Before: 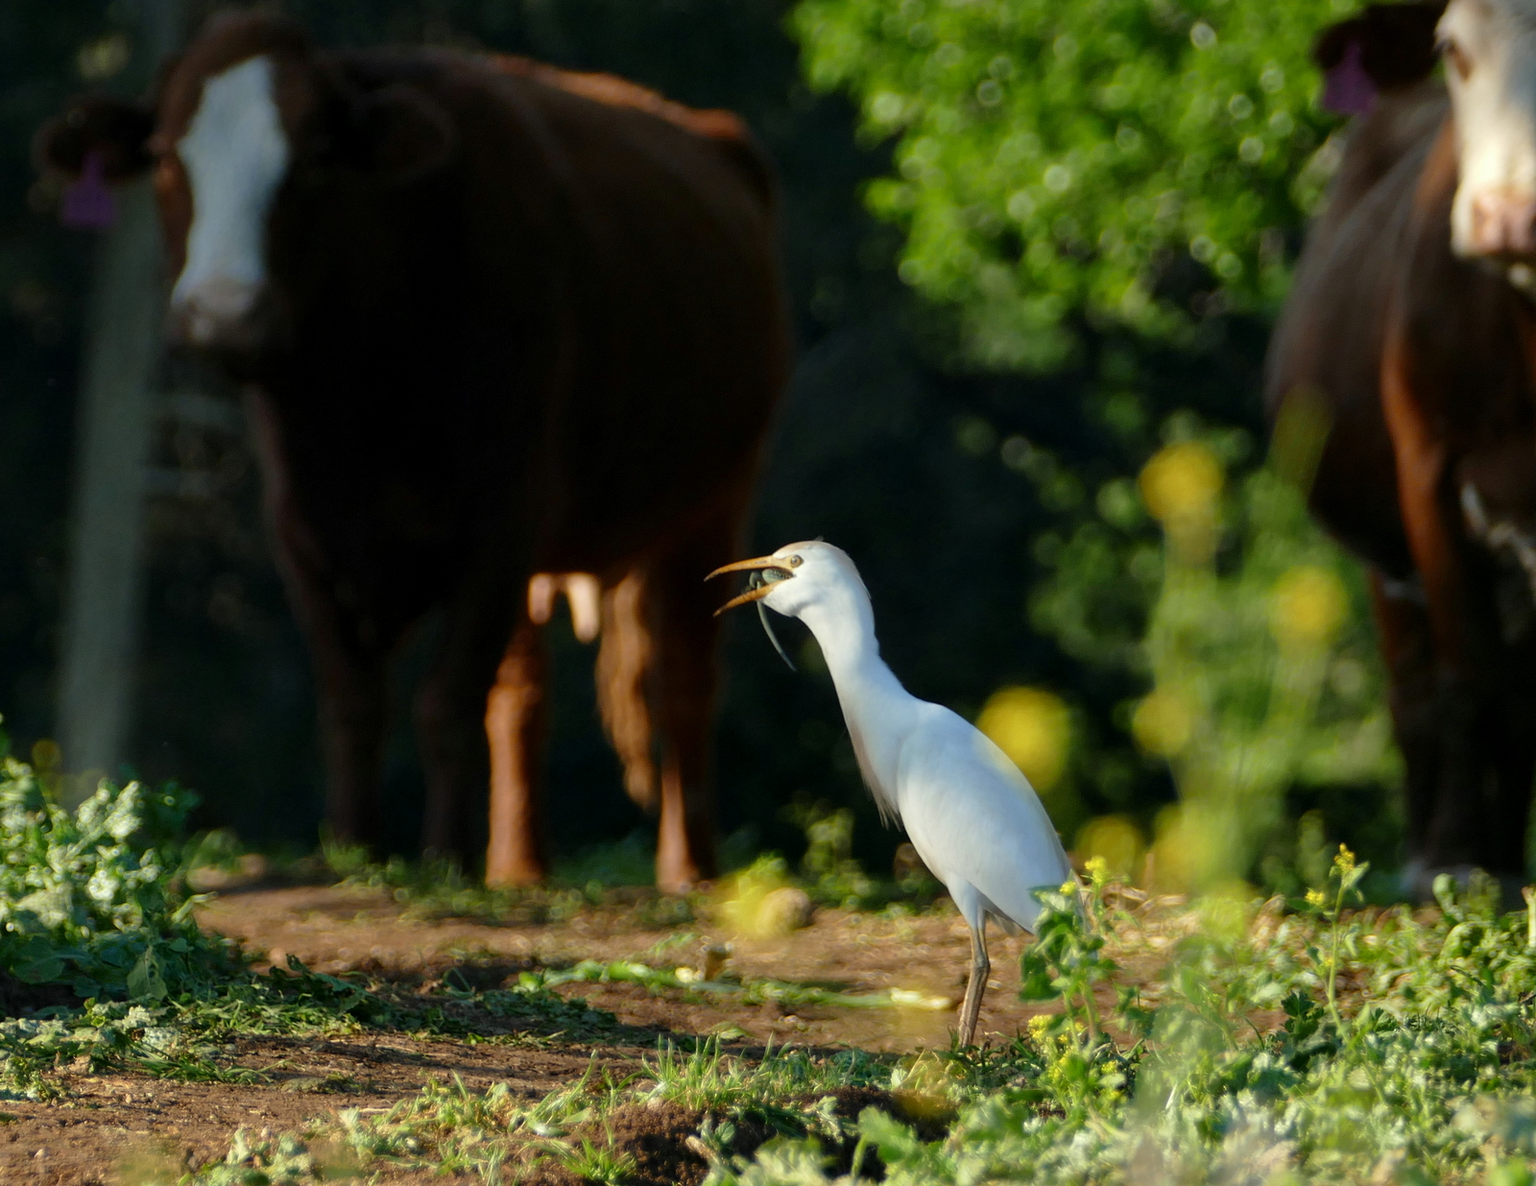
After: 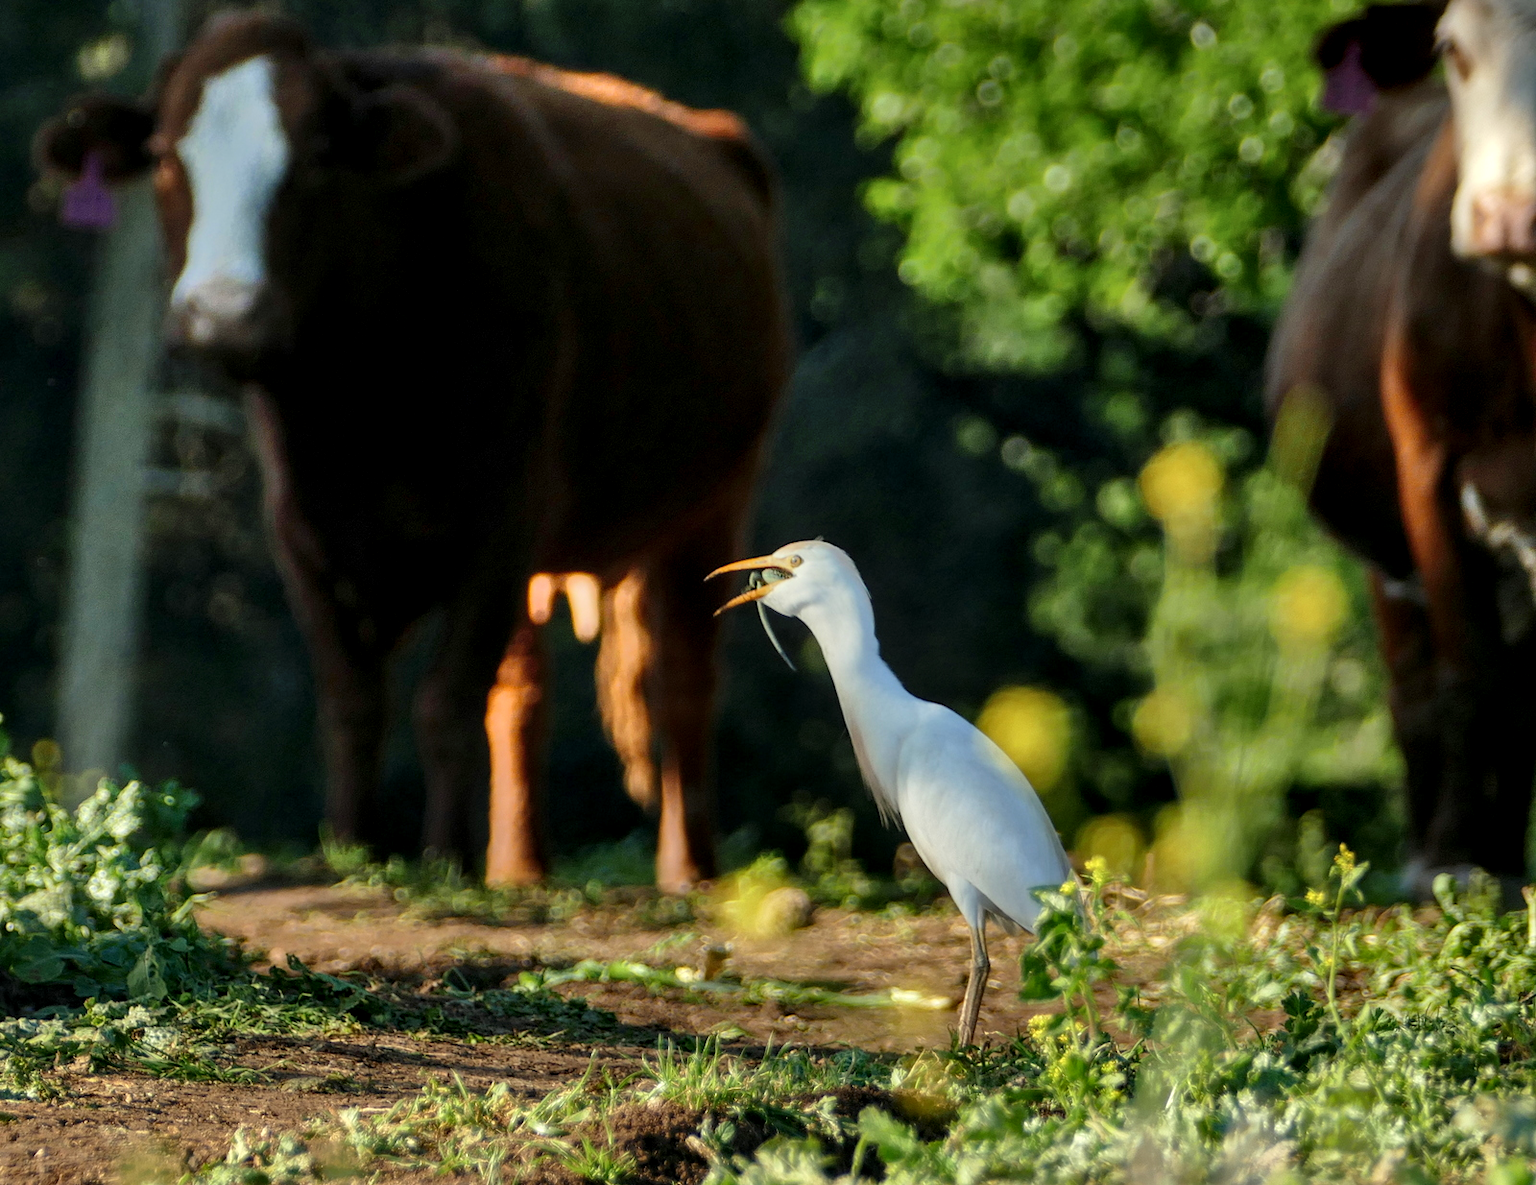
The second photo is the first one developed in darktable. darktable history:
local contrast: detail 130%
shadows and highlights: low approximation 0.01, soften with gaussian
